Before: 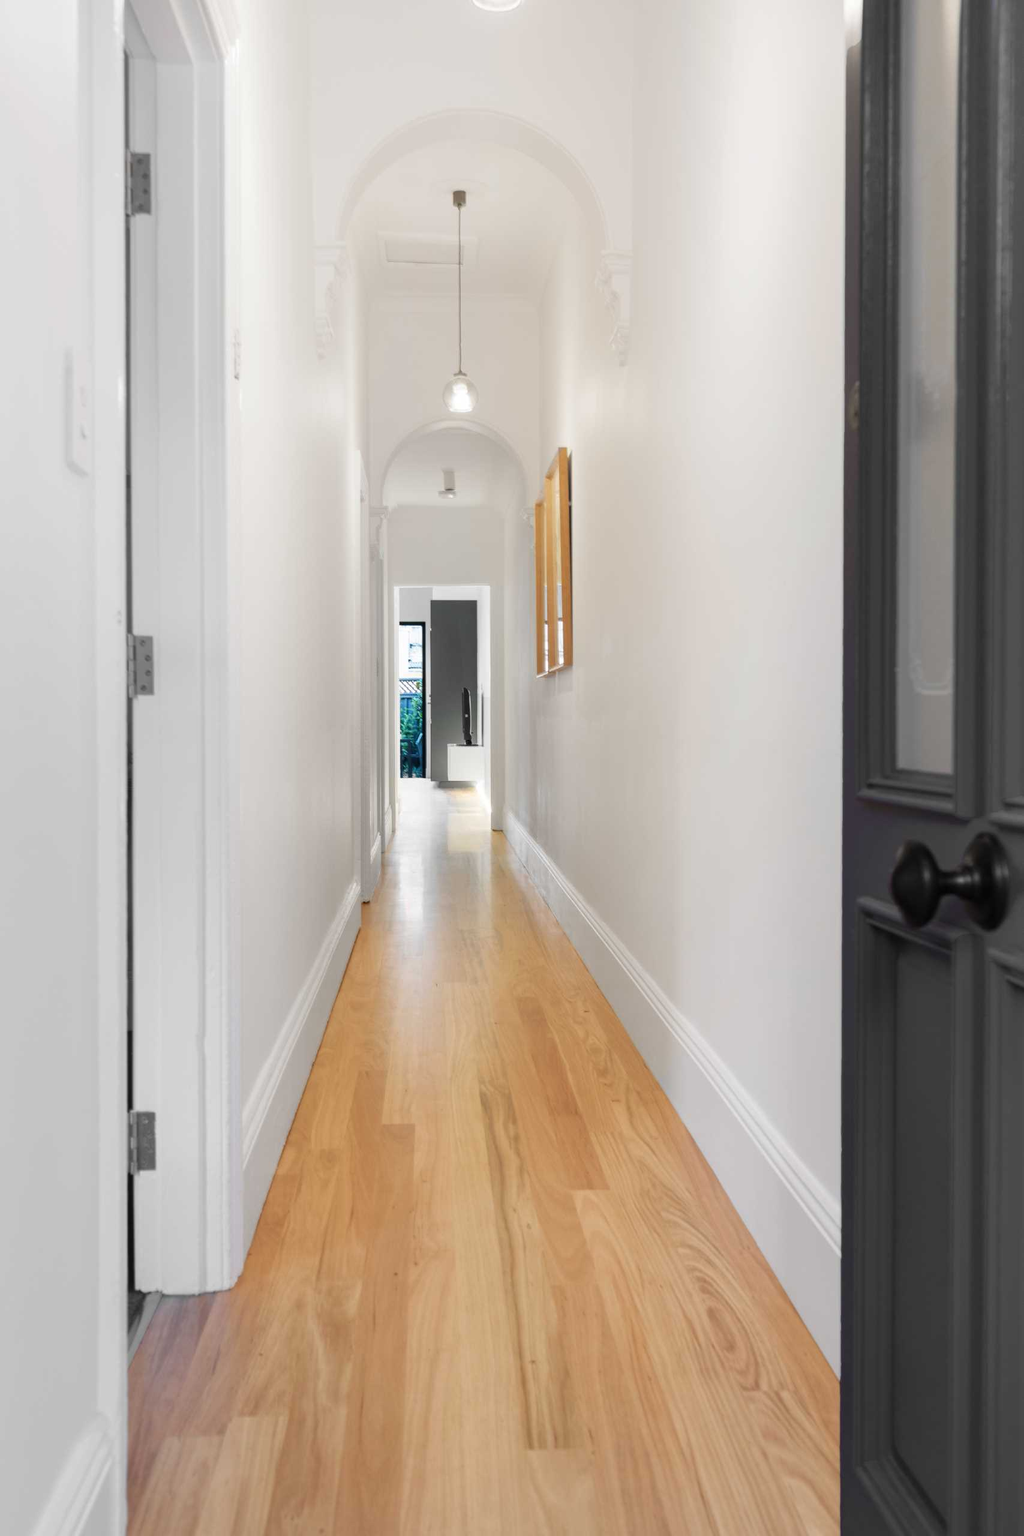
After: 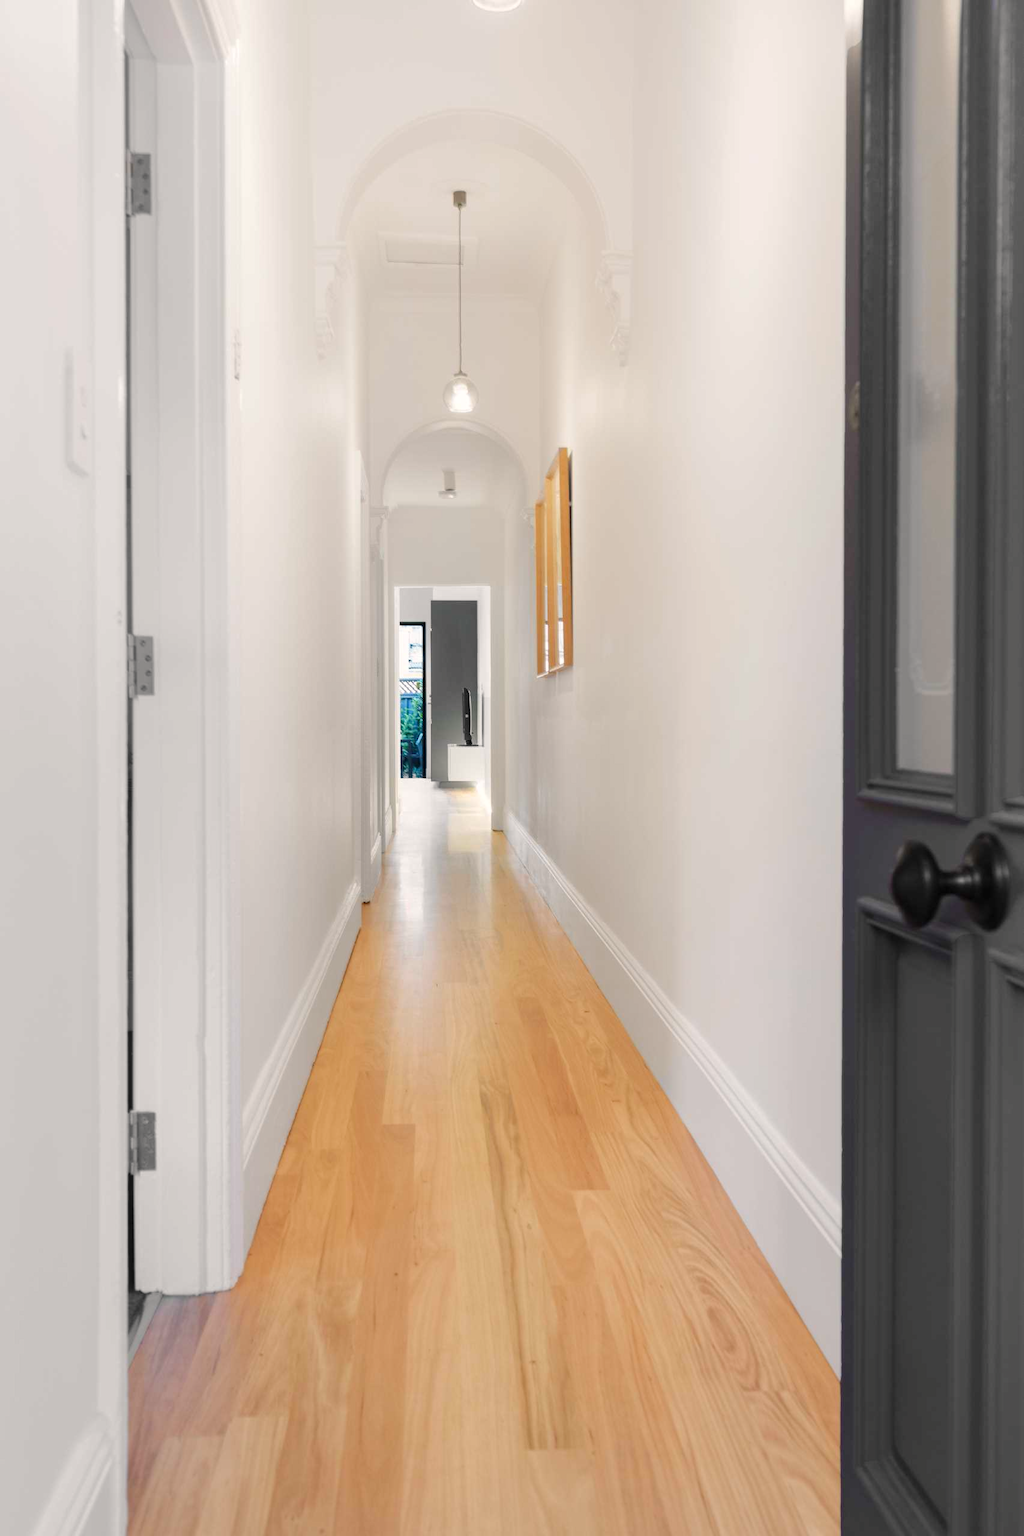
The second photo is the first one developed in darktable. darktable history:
color balance rgb: highlights gain › chroma 1.077%, highlights gain › hue 60.1°, global offset › hue 171.5°, perceptual saturation grading › global saturation 0.521%, perceptual brilliance grading › mid-tones 11.067%, perceptual brilliance grading › shadows 14.284%
